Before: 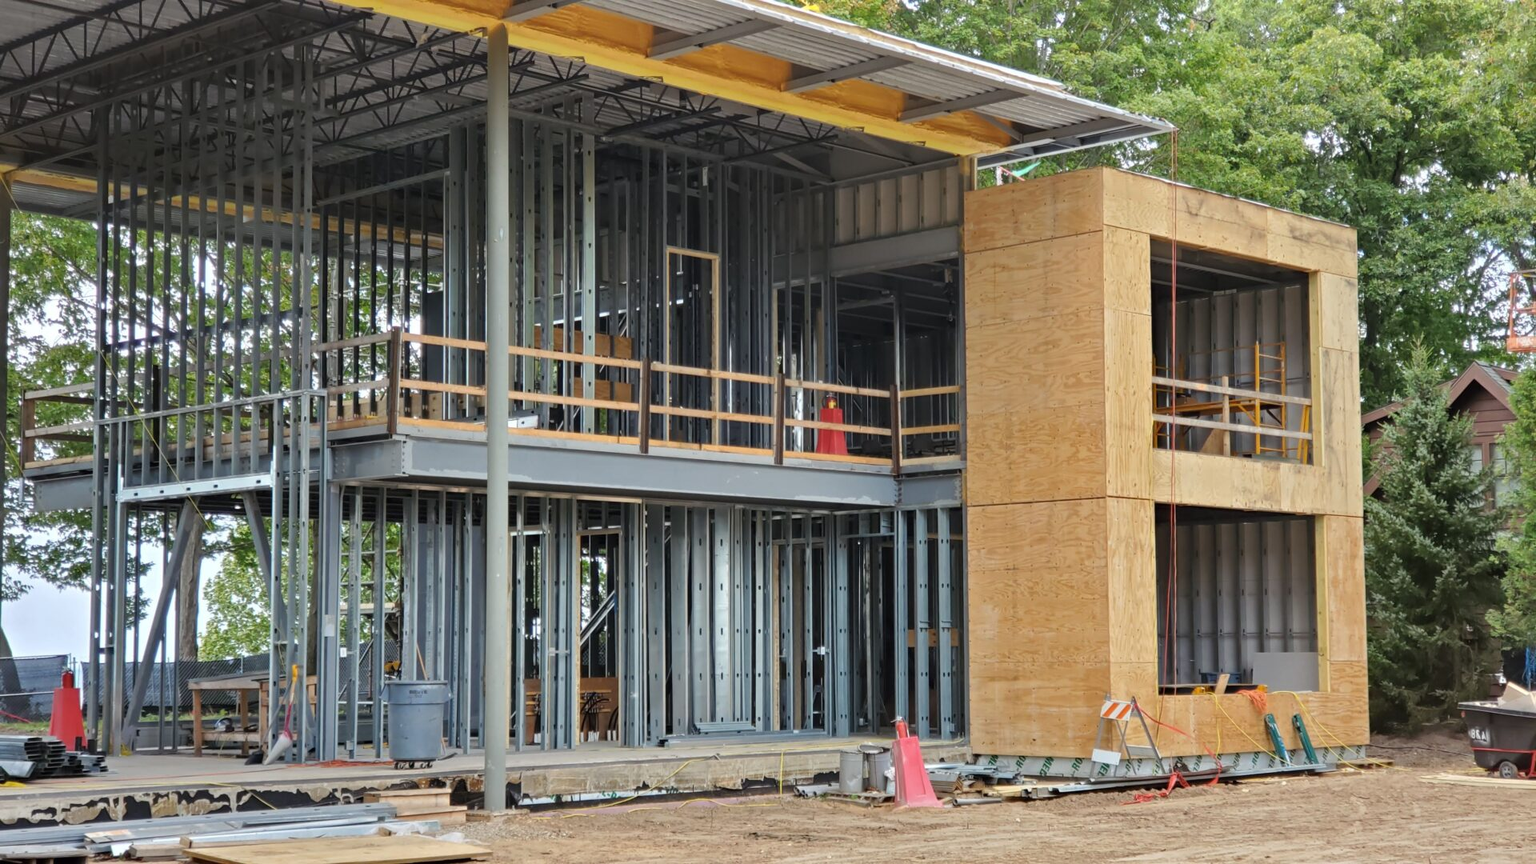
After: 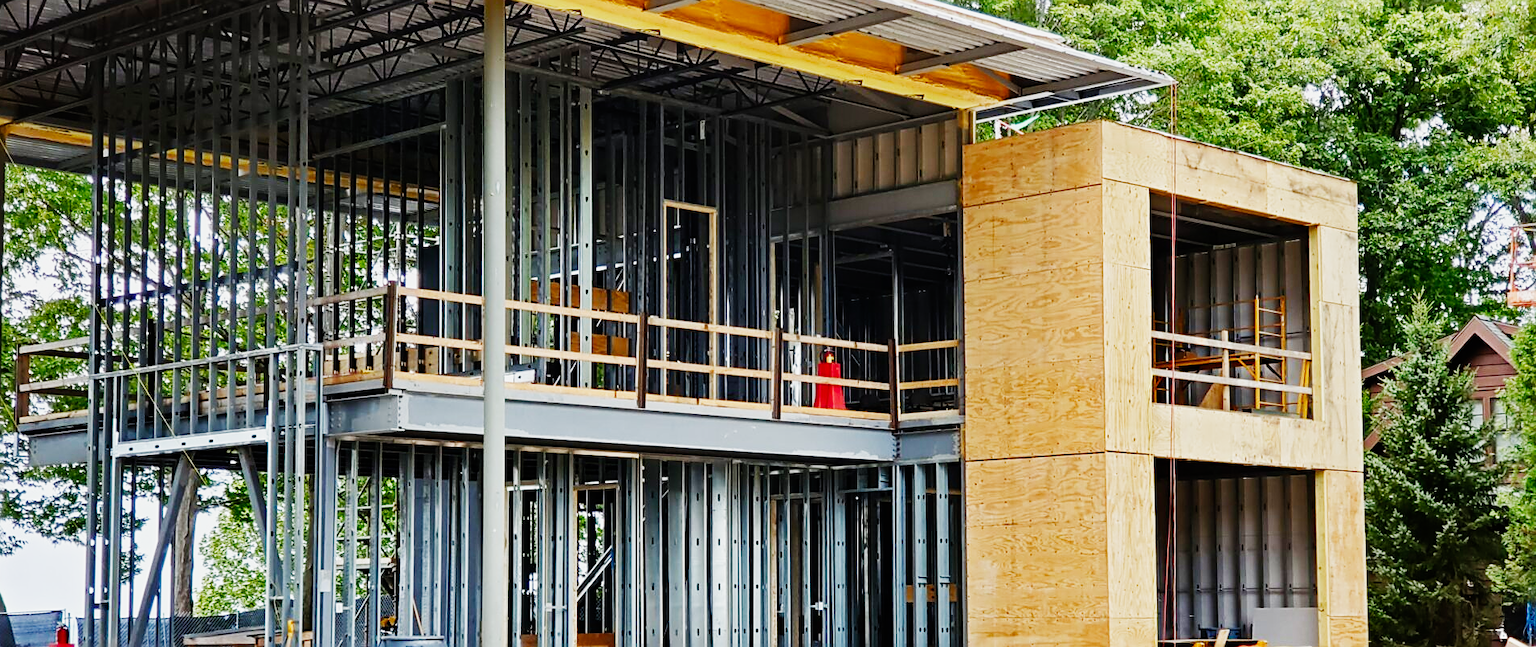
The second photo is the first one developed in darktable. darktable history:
crop: left 0.387%, top 5.469%, bottom 19.809%
sigmoid: contrast 2, skew -0.2, preserve hue 0%, red attenuation 0.1, red rotation 0.035, green attenuation 0.1, green rotation -0.017, blue attenuation 0.15, blue rotation -0.052, base primaries Rec2020
sharpen: on, module defaults
color balance rgb: perceptual saturation grading › global saturation 25%, perceptual saturation grading › highlights -50%, perceptual saturation grading › shadows 30%, perceptual brilliance grading › global brilliance 12%, global vibrance 20%
